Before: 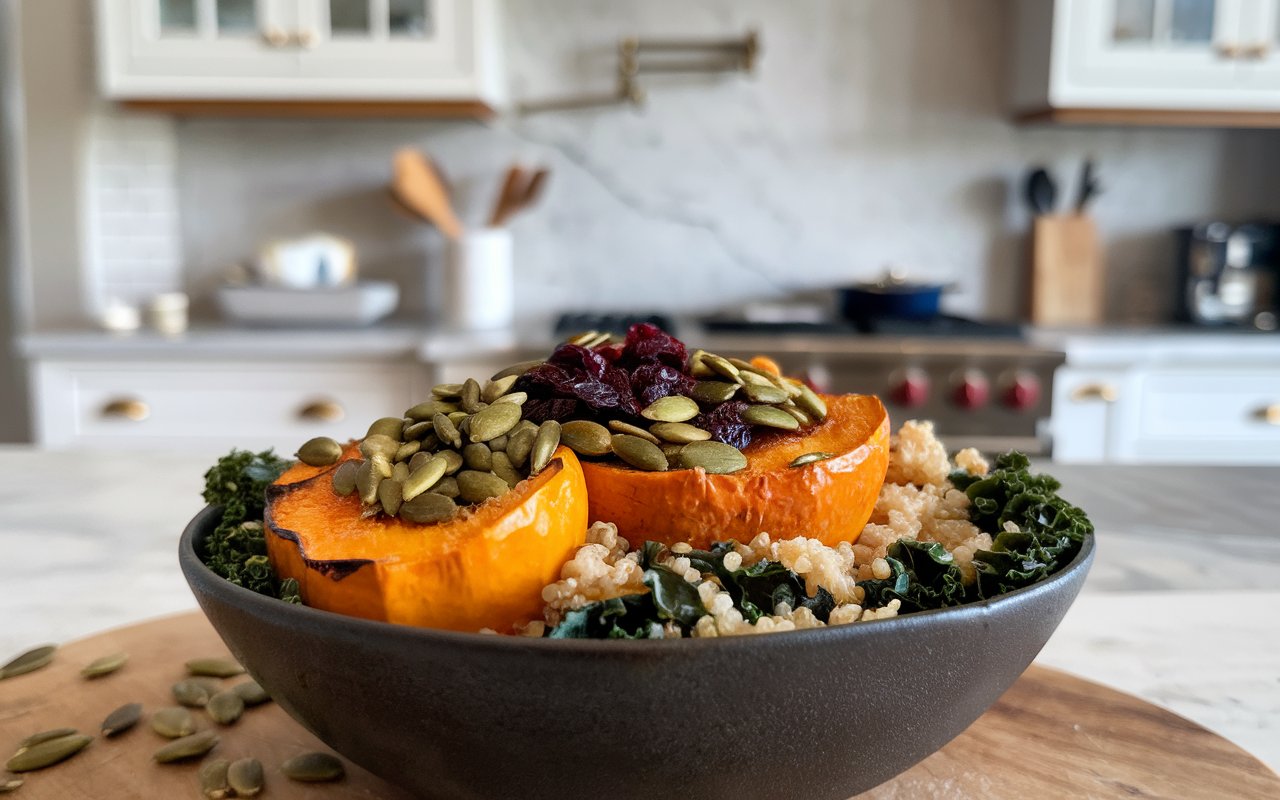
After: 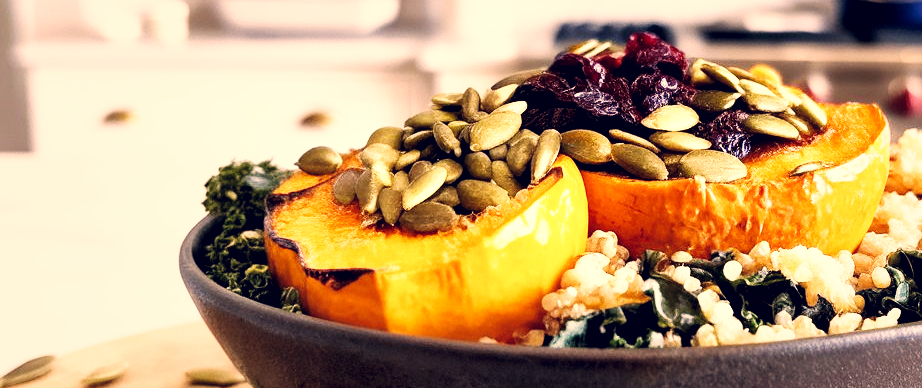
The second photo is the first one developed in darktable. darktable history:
exposure: exposure 0.258 EV, compensate highlight preservation false
crop: top 36.498%, right 27.964%, bottom 14.995%
white balance: emerald 1
color correction: highlights a* 19.59, highlights b* 27.49, shadows a* 3.46, shadows b* -17.28, saturation 0.73
local contrast: mode bilateral grid, contrast 100, coarseness 100, detail 165%, midtone range 0.2
base curve: curves: ch0 [(0, 0) (0.007, 0.004) (0.027, 0.03) (0.046, 0.07) (0.207, 0.54) (0.442, 0.872) (0.673, 0.972) (1, 1)], preserve colors none
